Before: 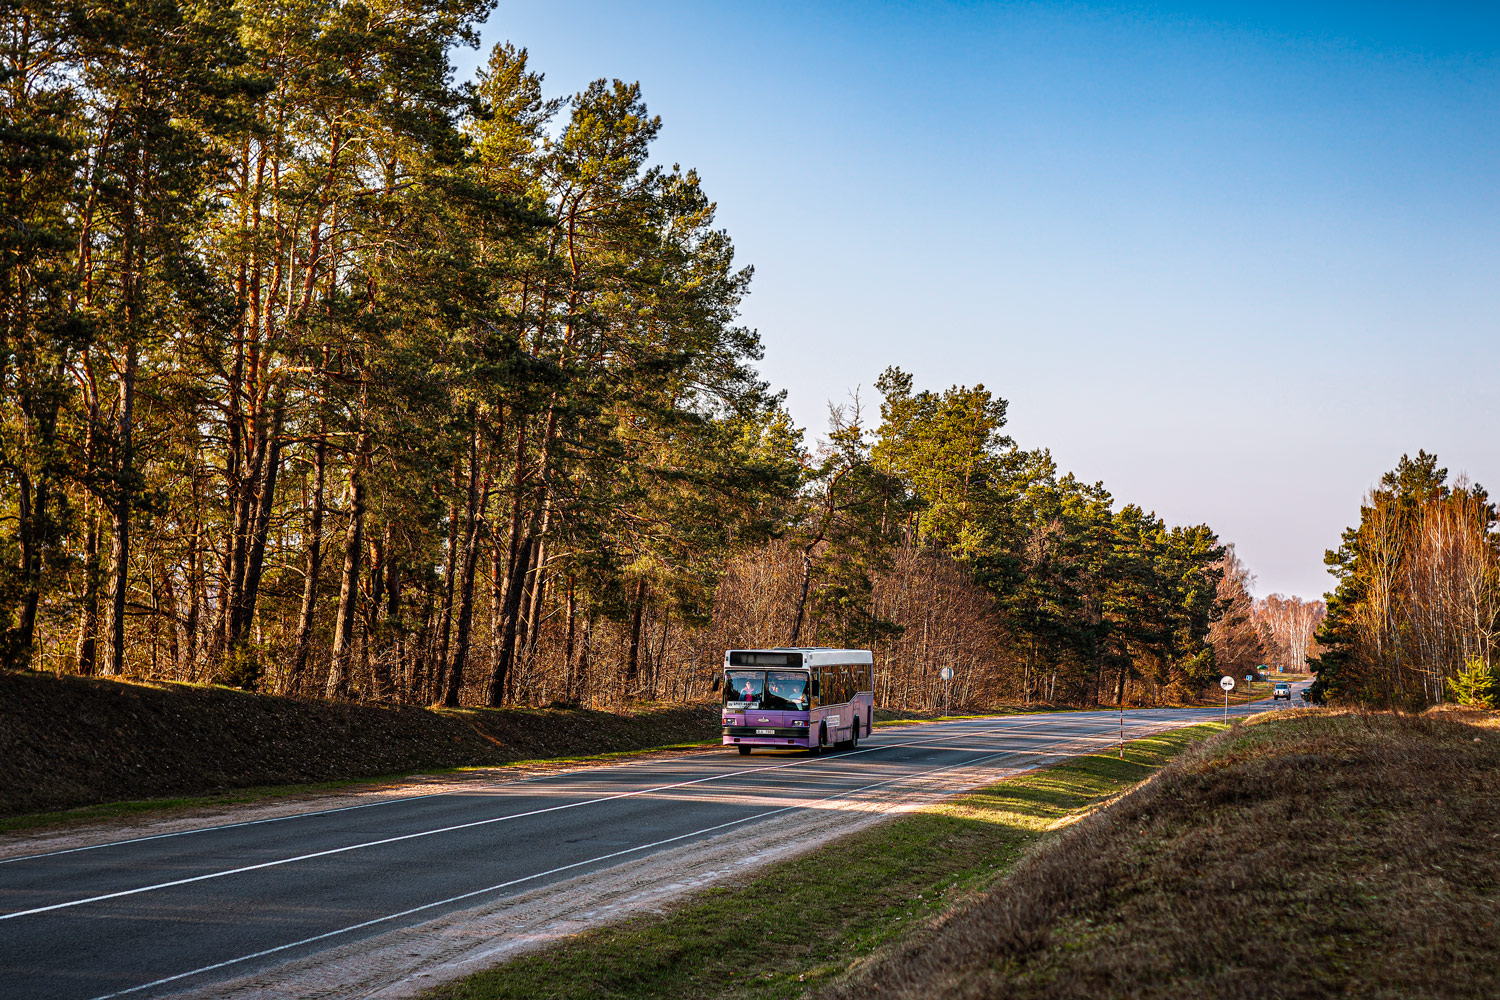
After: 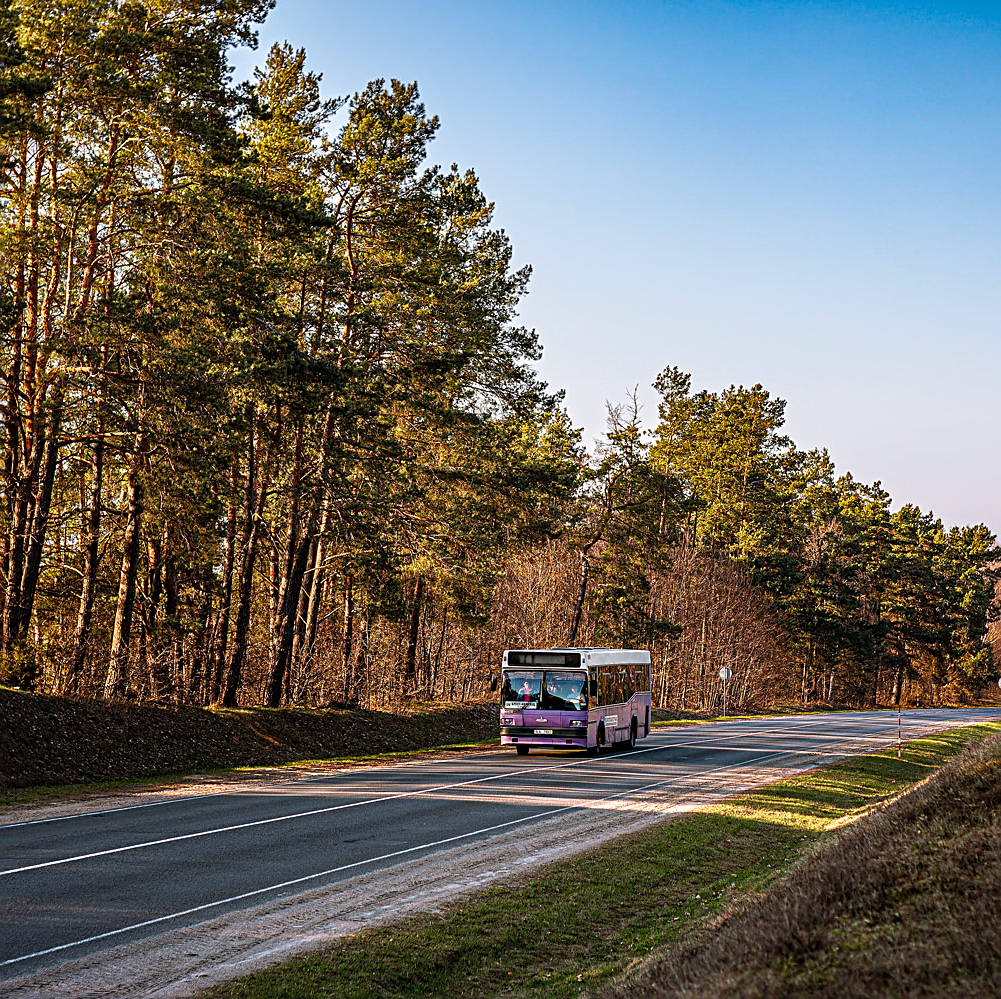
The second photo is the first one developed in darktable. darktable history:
crop and rotate: left 14.824%, right 18.438%
tone equalizer: on, module defaults
sharpen: on, module defaults
